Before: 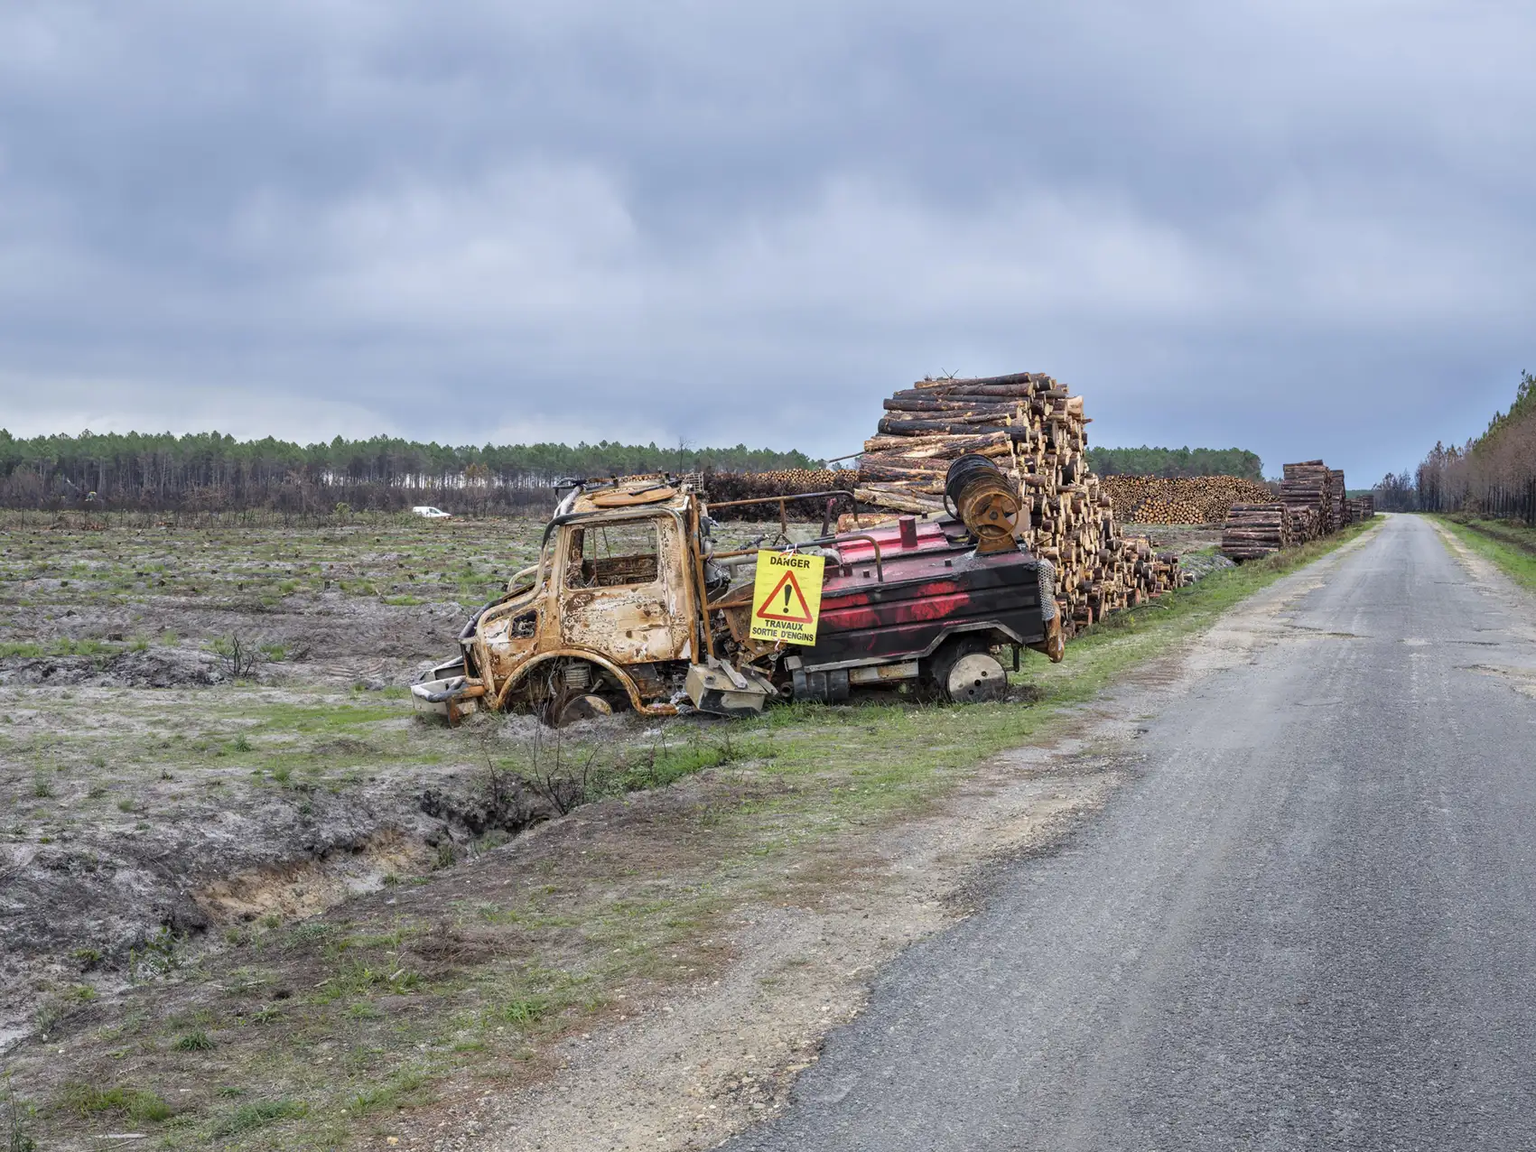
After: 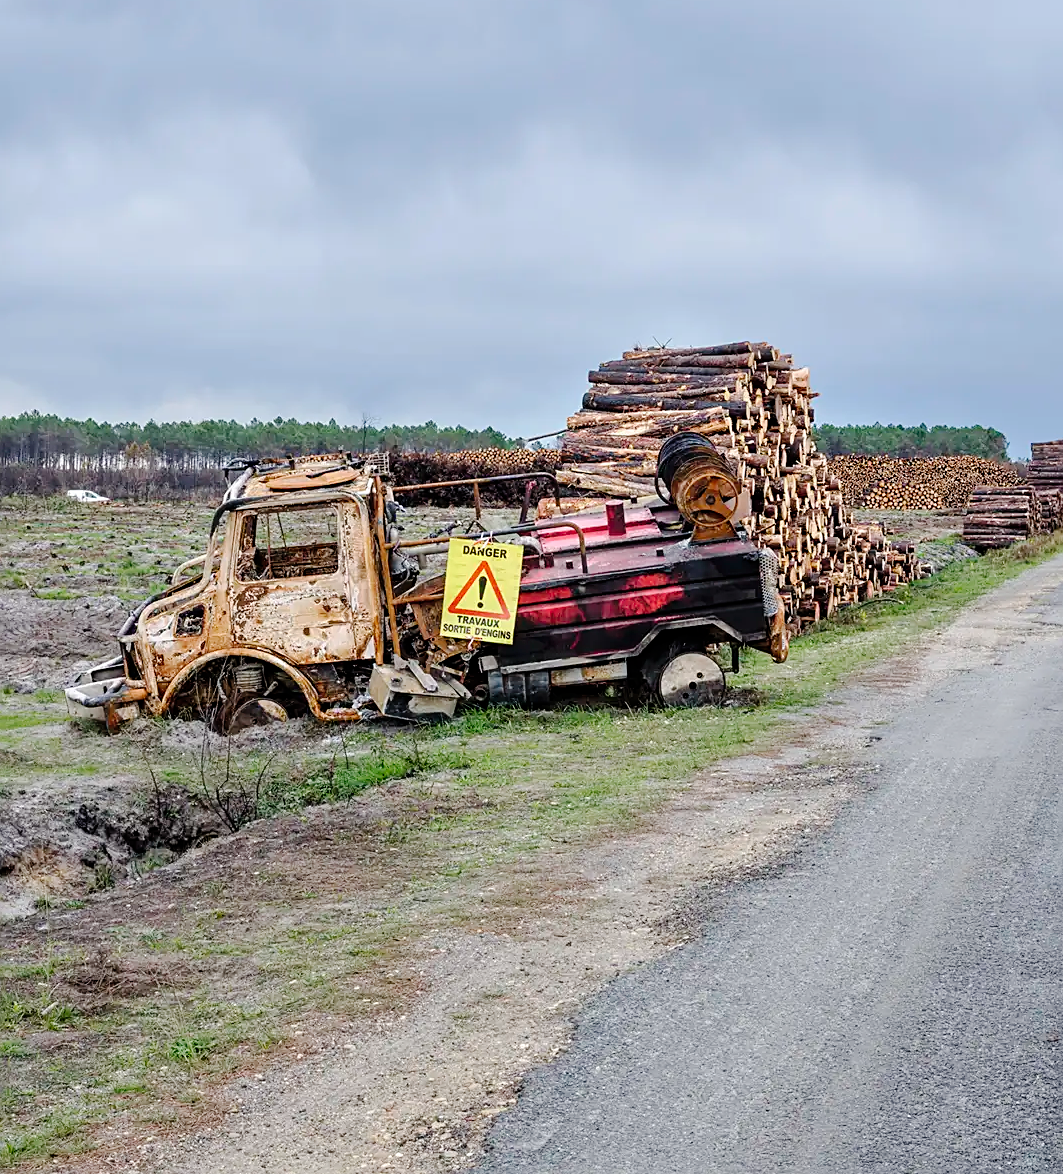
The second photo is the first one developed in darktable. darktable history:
crop and rotate: left 23.004%, top 5.641%, right 14.461%, bottom 2.276%
tone curve: curves: ch0 [(0.003, 0) (0.066, 0.017) (0.163, 0.09) (0.264, 0.238) (0.395, 0.421) (0.517, 0.575) (0.633, 0.687) (0.791, 0.814) (1, 1)]; ch1 [(0, 0) (0.149, 0.17) (0.327, 0.339) (0.39, 0.403) (0.456, 0.463) (0.501, 0.502) (0.512, 0.507) (0.53, 0.533) (0.575, 0.592) (0.671, 0.655) (0.729, 0.679) (1, 1)]; ch2 [(0, 0) (0.337, 0.382) (0.464, 0.47) (0.501, 0.502) (0.527, 0.532) (0.563, 0.555) (0.615, 0.61) (0.663, 0.68) (1, 1)], preserve colors none
sharpen: on, module defaults
tone equalizer: edges refinement/feathering 500, mask exposure compensation -1.57 EV, preserve details no
